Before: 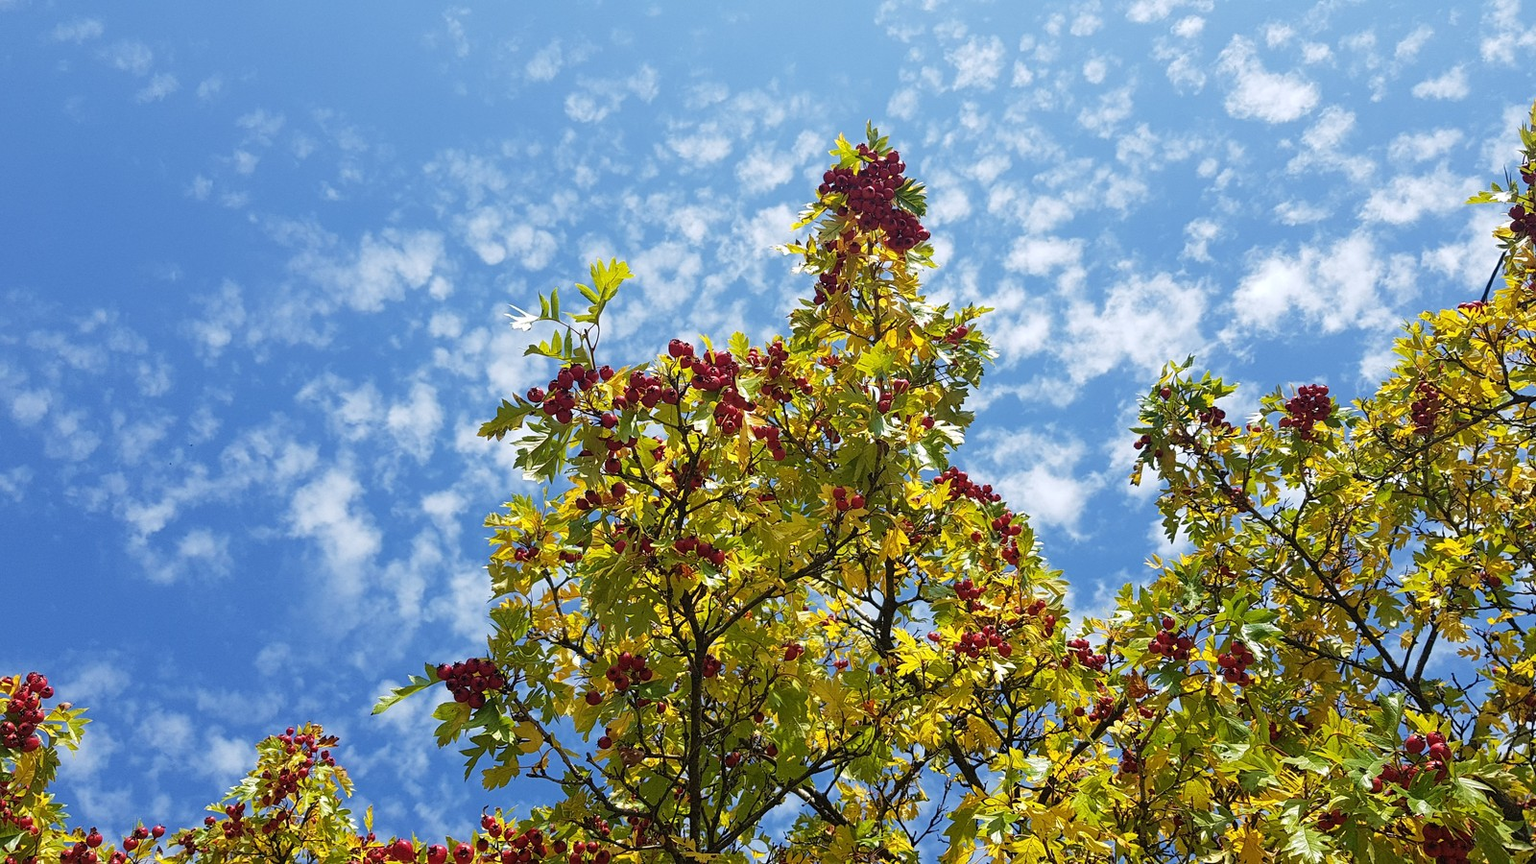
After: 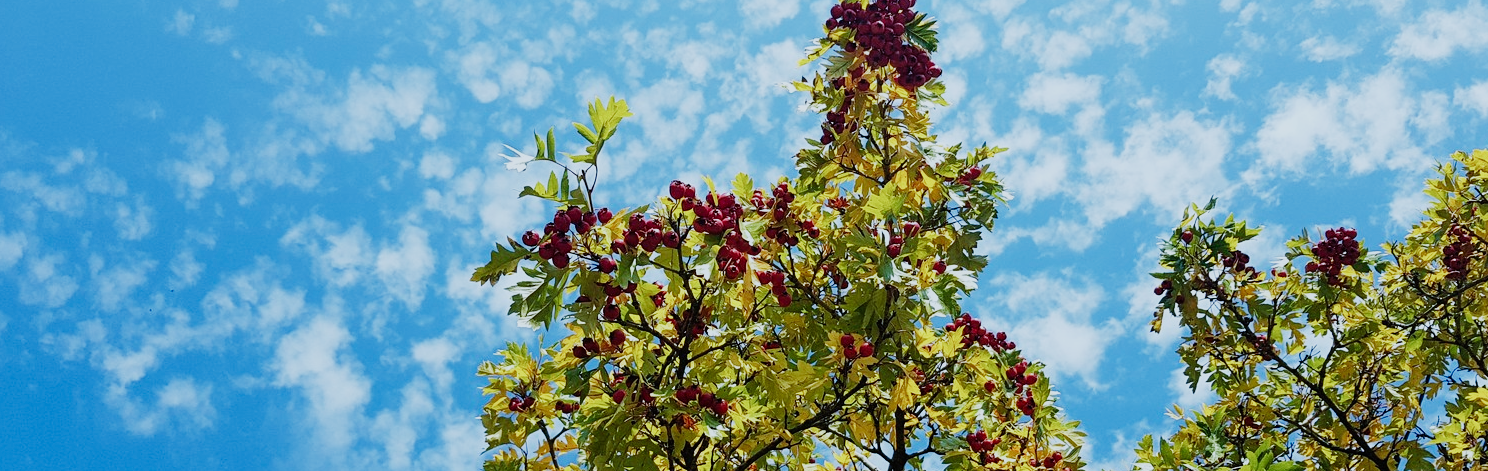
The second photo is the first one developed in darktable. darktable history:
color calibration: output R [1.063, -0.012, -0.003, 0], output G [0, 1.022, 0.021, 0], output B [-0.079, 0.047, 1, 0], illuminant custom, x 0.389, y 0.387, temperature 3838.64 K
crop: left 1.744%, top 19.225%, right 5.069%, bottom 28.357%
sigmoid: skew -0.2, preserve hue 0%, red attenuation 0.1, red rotation 0.035, green attenuation 0.1, green rotation -0.017, blue attenuation 0.15, blue rotation -0.052, base primaries Rec2020
